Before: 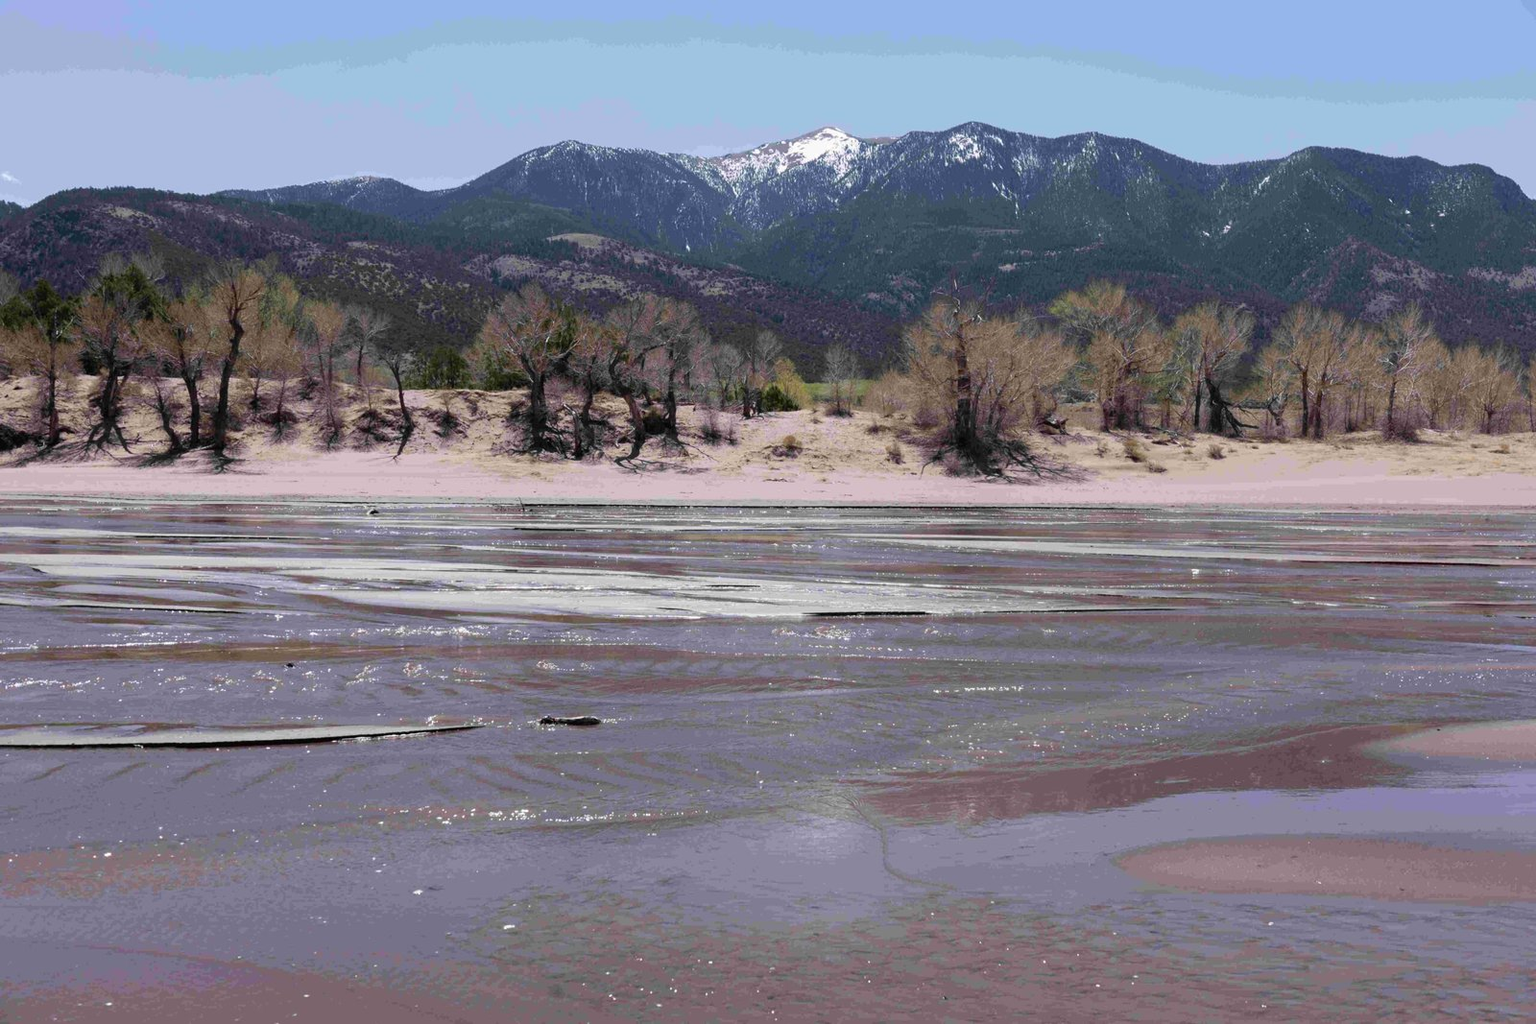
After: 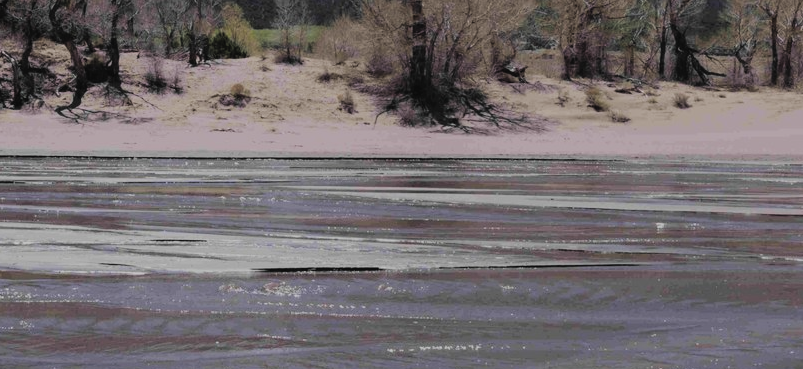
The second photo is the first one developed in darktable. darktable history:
crop: left 36.607%, top 34.735%, right 13.146%, bottom 30.611%
filmic rgb: black relative exposure -4.14 EV, white relative exposure 5.1 EV, hardness 2.11, contrast 1.165
exposure: black level correction -0.036, exposure -0.497 EV, compensate highlight preservation false
